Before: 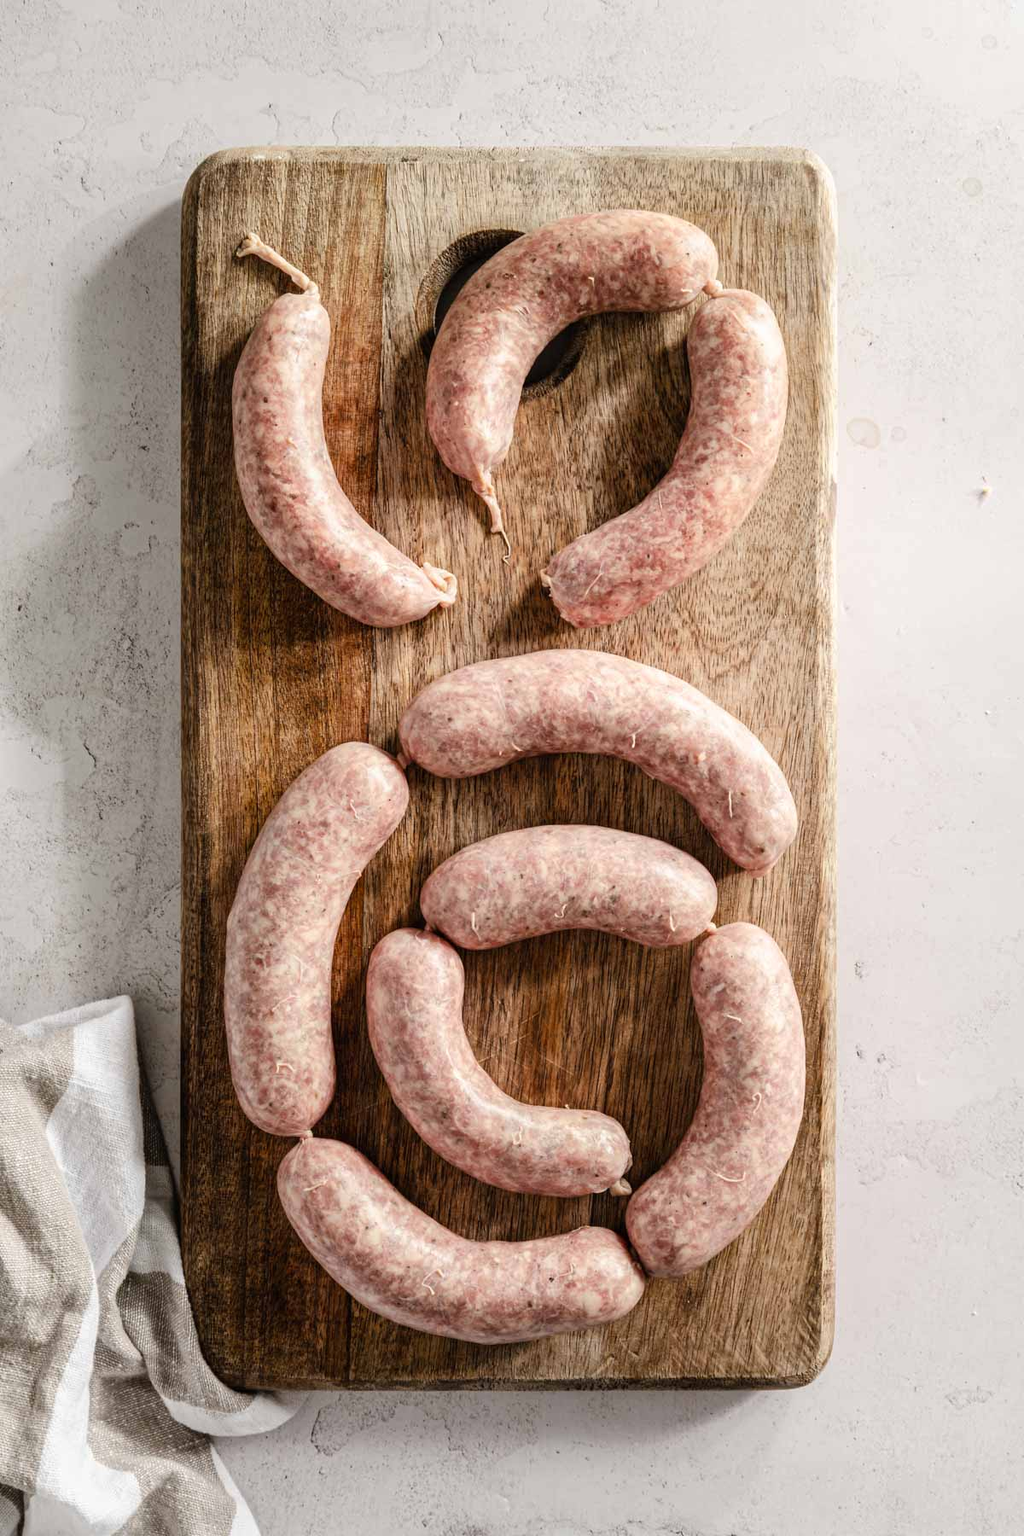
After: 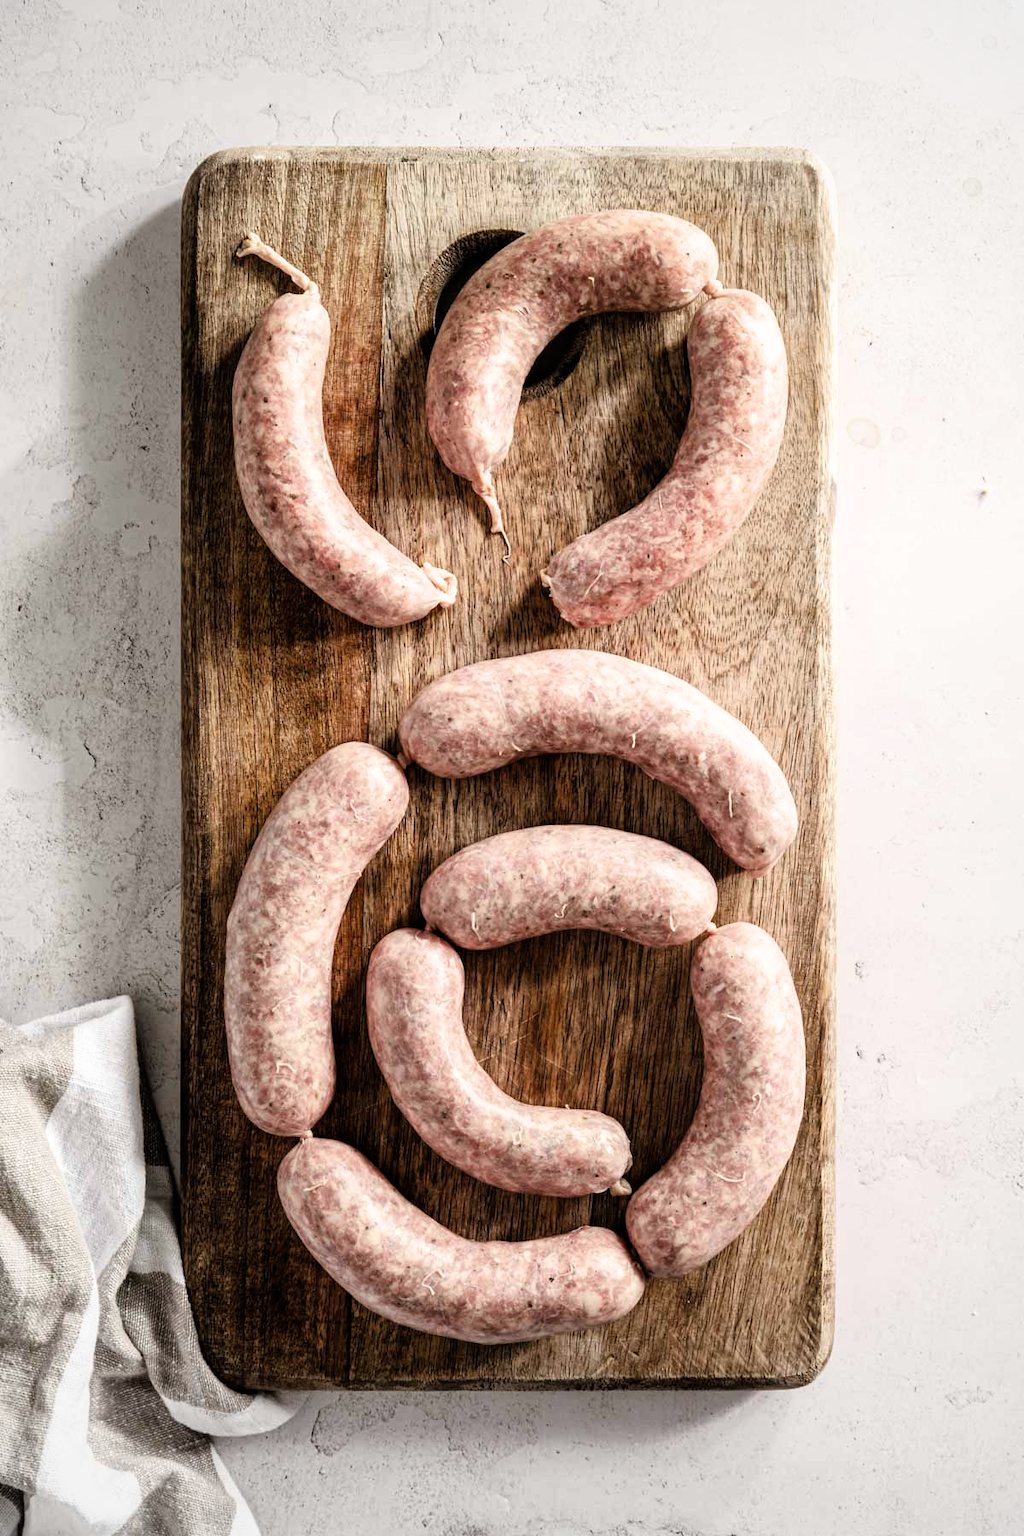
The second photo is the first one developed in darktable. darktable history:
filmic rgb: white relative exposure 2.45 EV, hardness 6.33
color balance rgb: perceptual saturation grading › global saturation -3%
vignetting: brightness -0.167
